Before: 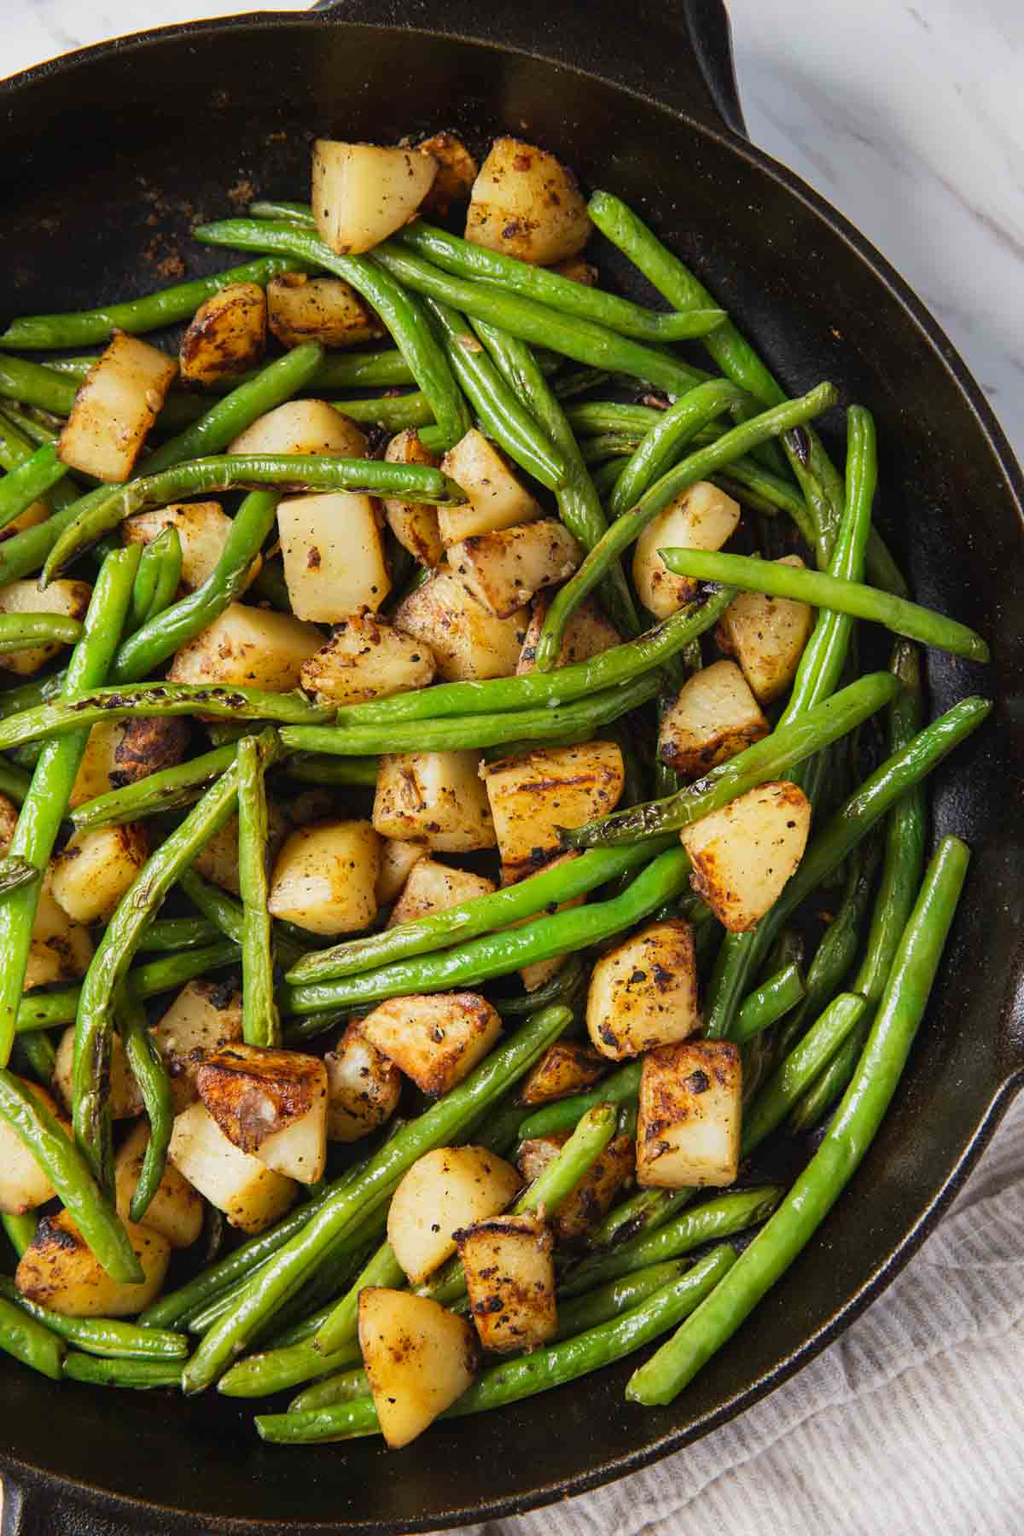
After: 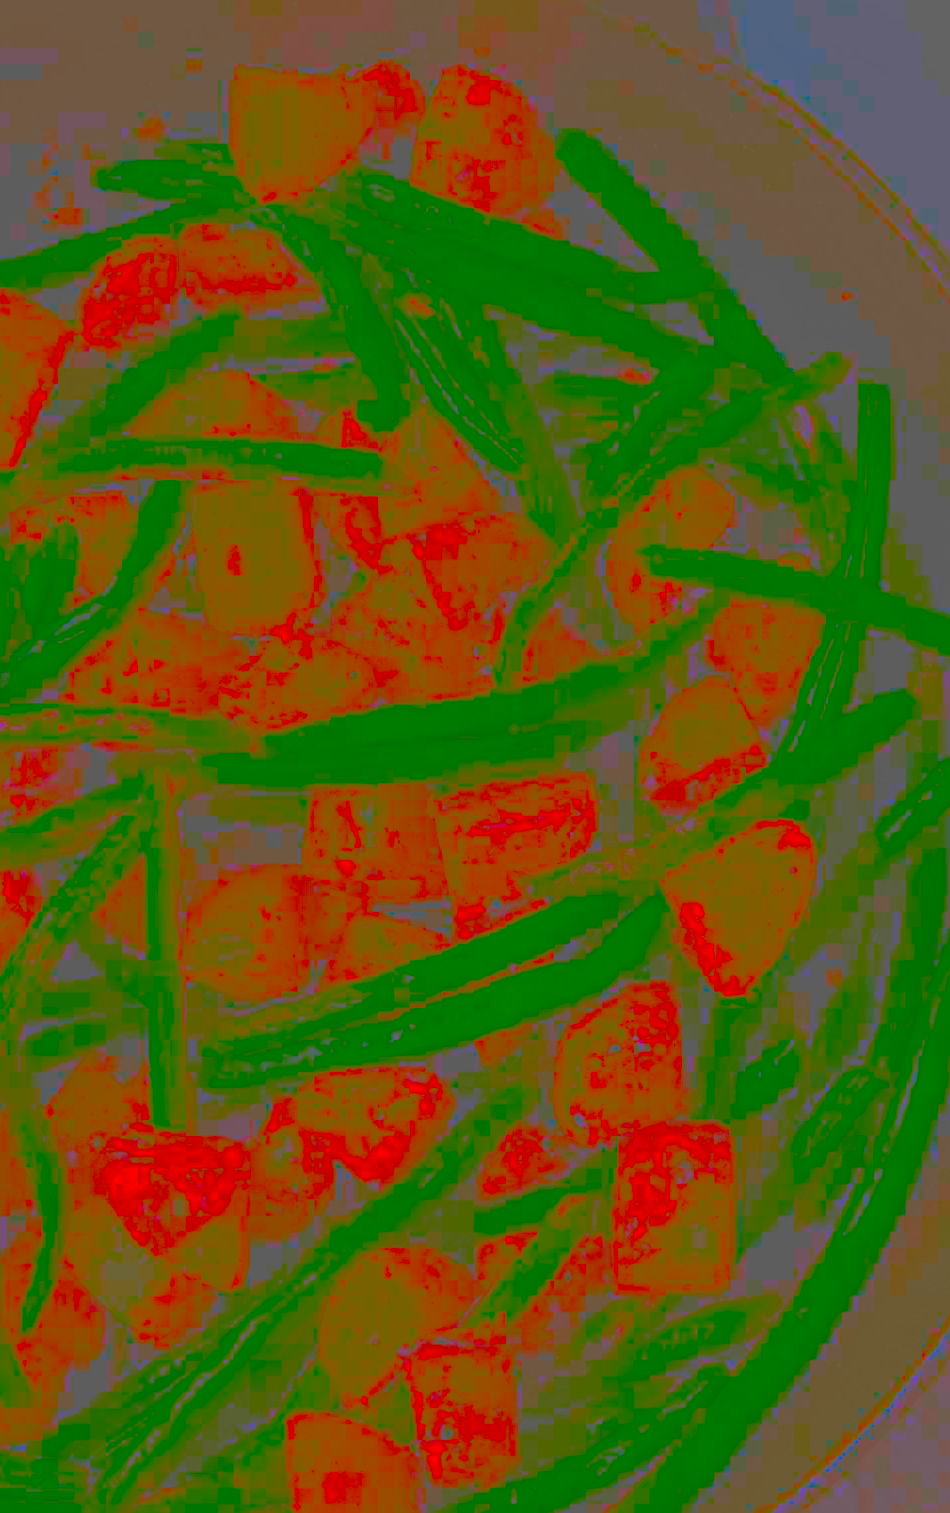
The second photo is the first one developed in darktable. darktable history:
crop: left 11.188%, top 5.384%, right 9.598%, bottom 10.526%
exposure: exposure 2 EV, compensate highlight preservation false
color zones: curves: ch0 [(0, 0.5) (0.125, 0.4) (0.25, 0.5) (0.375, 0.4) (0.5, 0.4) (0.625, 0.35) (0.75, 0.35) (0.875, 0.5)]; ch1 [(0, 0.35) (0.125, 0.45) (0.25, 0.35) (0.375, 0.35) (0.5, 0.35) (0.625, 0.35) (0.75, 0.45) (0.875, 0.35)]; ch2 [(0, 0.6) (0.125, 0.5) (0.25, 0.5) (0.375, 0.6) (0.5, 0.6) (0.625, 0.5) (0.75, 0.5) (0.875, 0.5)], mix -91.64%
contrast brightness saturation: contrast -0.982, brightness -0.156, saturation 0.743
sharpen: amount 0.214
local contrast: on, module defaults
contrast equalizer: y [[0.51, 0.537, 0.559, 0.574, 0.599, 0.618], [0.5 ×6], [0.5 ×6], [0 ×6], [0 ×6]], mix -0.305
